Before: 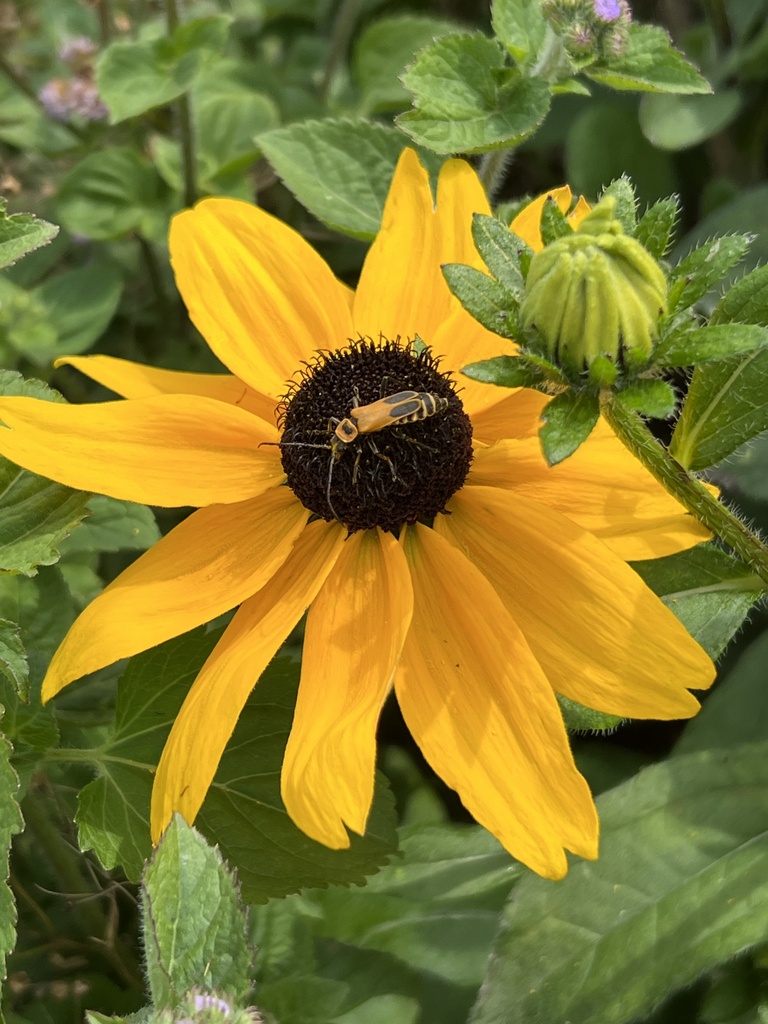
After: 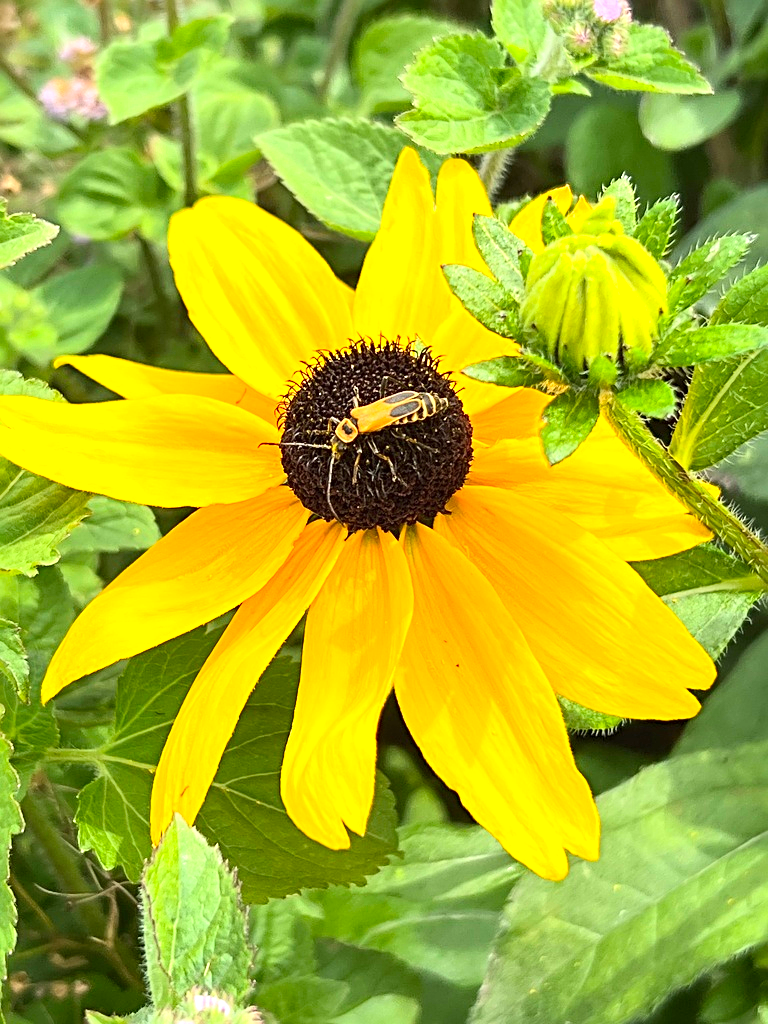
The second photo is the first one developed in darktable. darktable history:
exposure: black level correction 0, exposure 1 EV, compensate exposure bias true, compensate highlight preservation false
contrast brightness saturation: contrast 0.2, brightness 0.16, saturation 0.22
sharpen: radius 3.119
